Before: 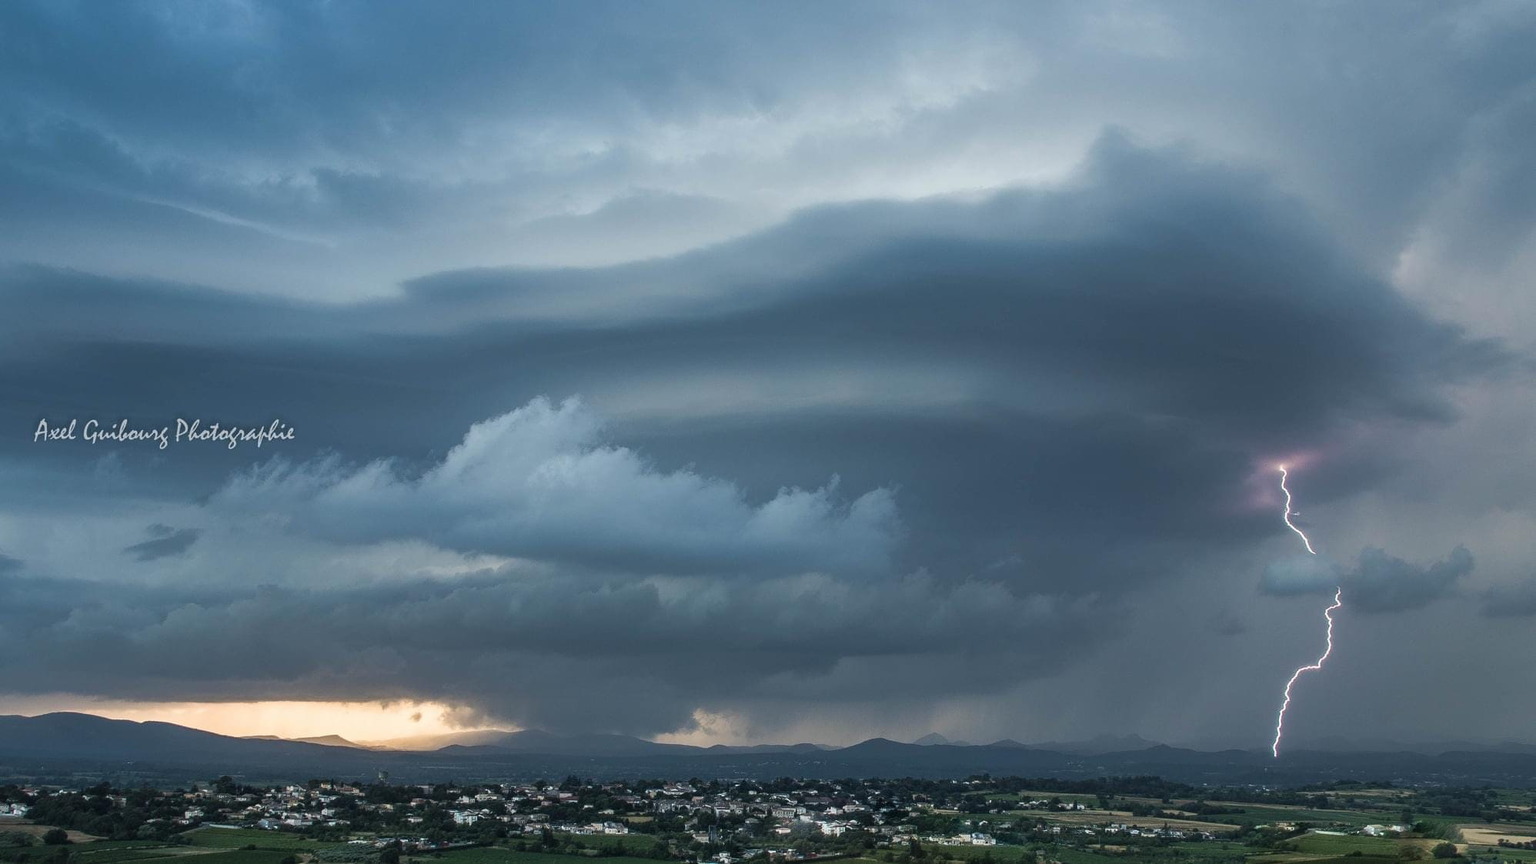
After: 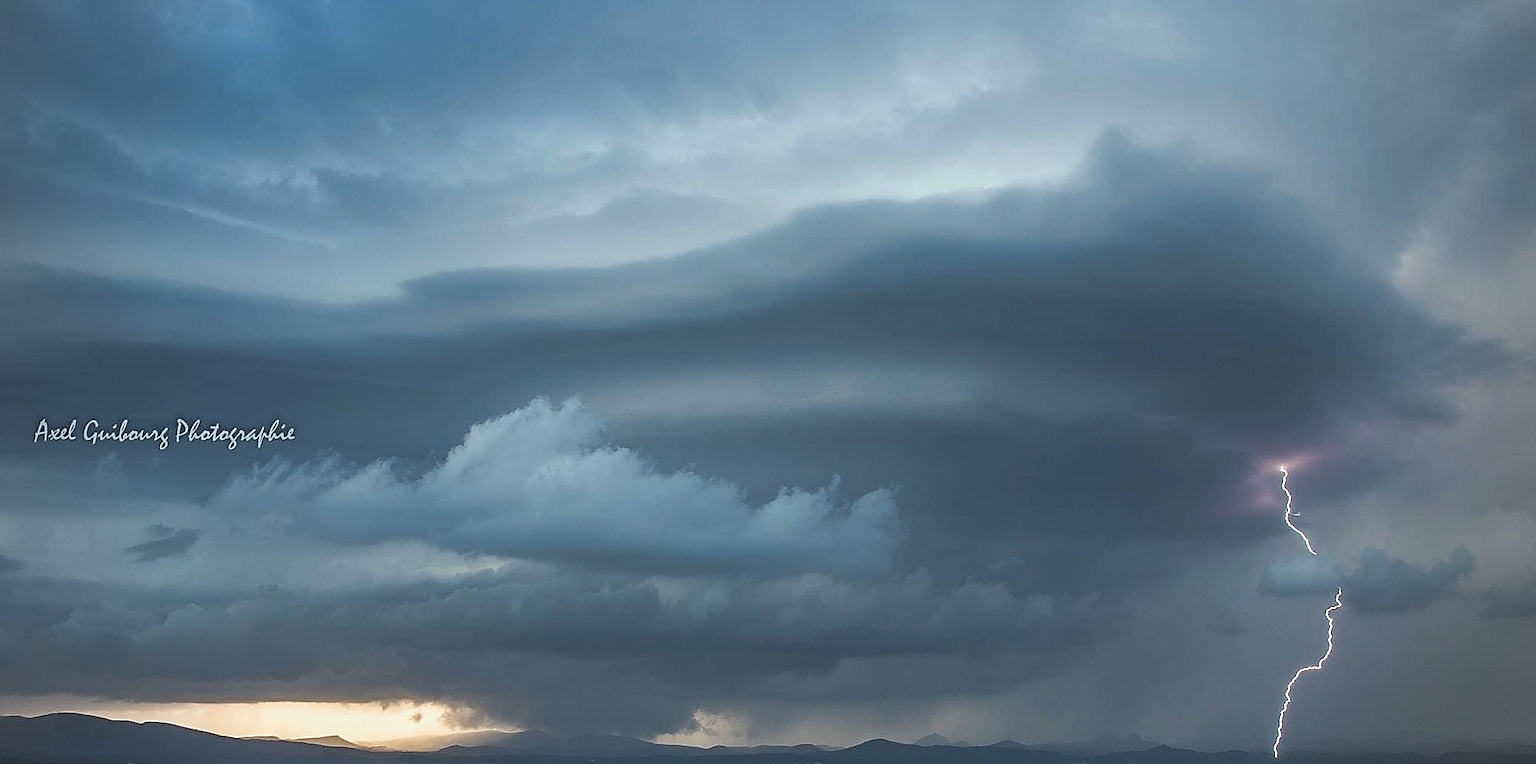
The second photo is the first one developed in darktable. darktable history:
crop and rotate: top 0%, bottom 11.562%
sharpen: radius 1.367, amount 1.236, threshold 0.816
vignetting: center (0, 0.004)
color correction: highlights a* -2.92, highlights b* -2.71, shadows a* 2.48, shadows b* 2.94
